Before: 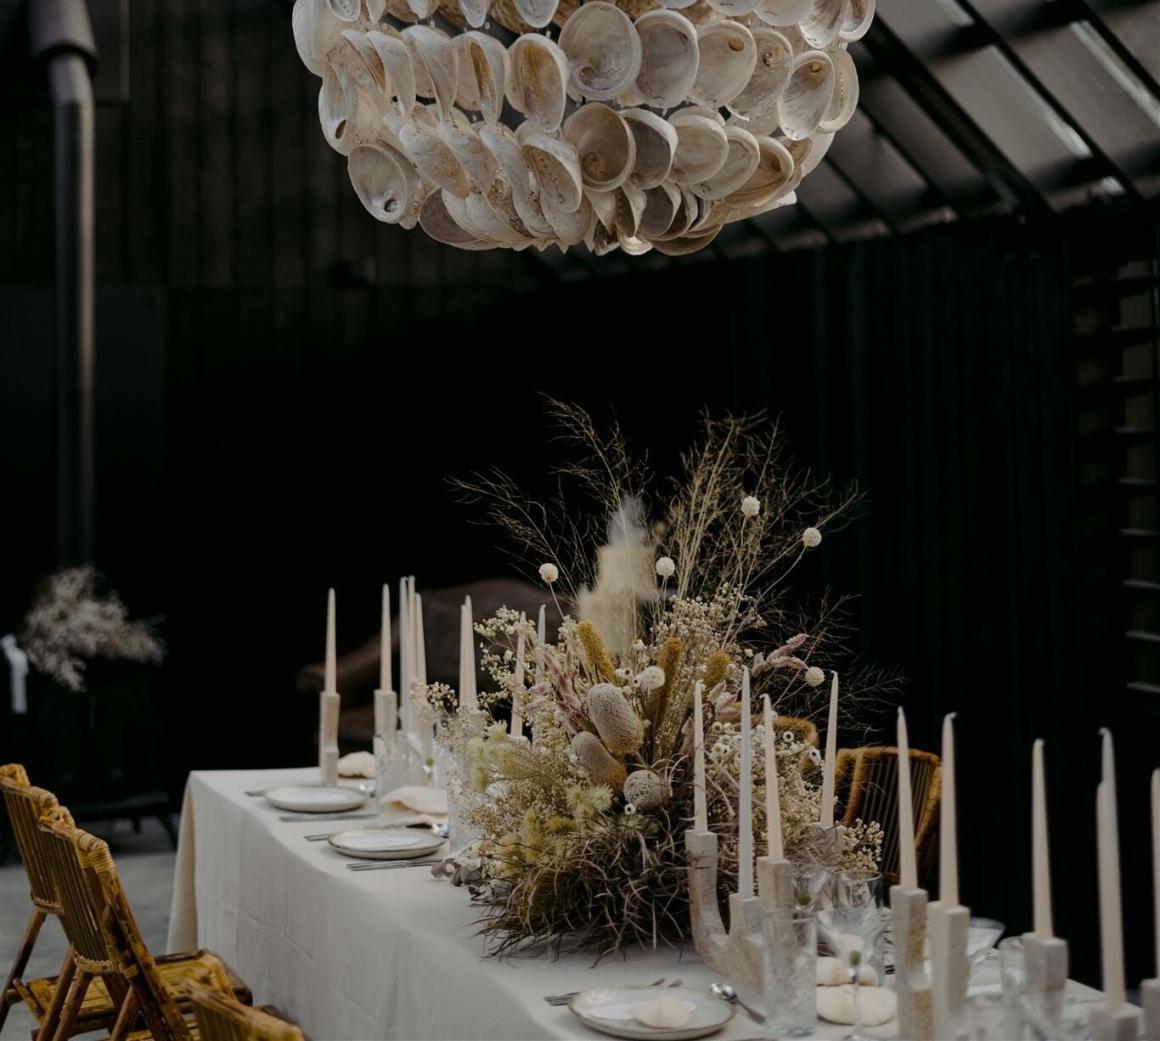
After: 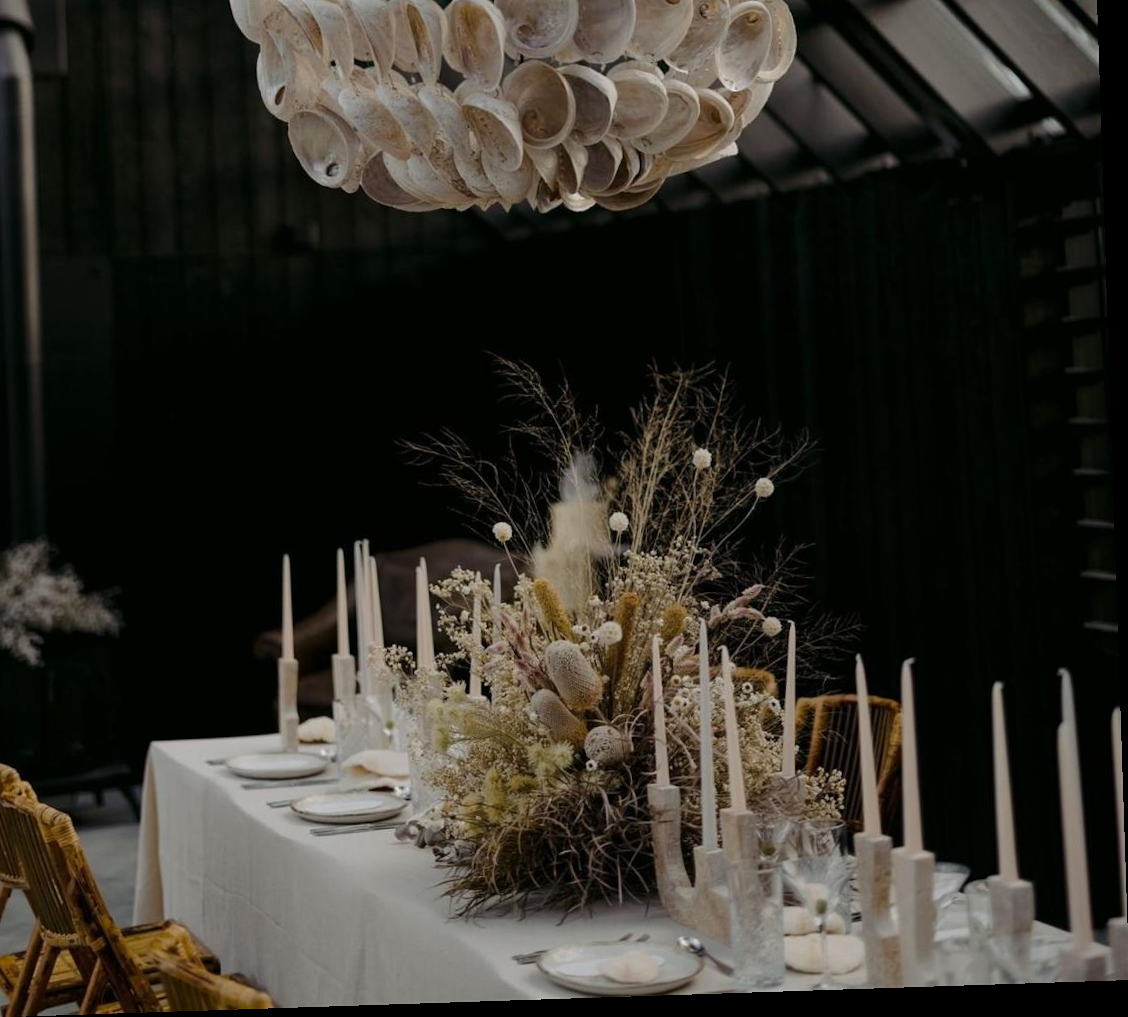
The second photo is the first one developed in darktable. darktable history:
crop and rotate: angle 1.89°, left 5.491%, top 5.69%
